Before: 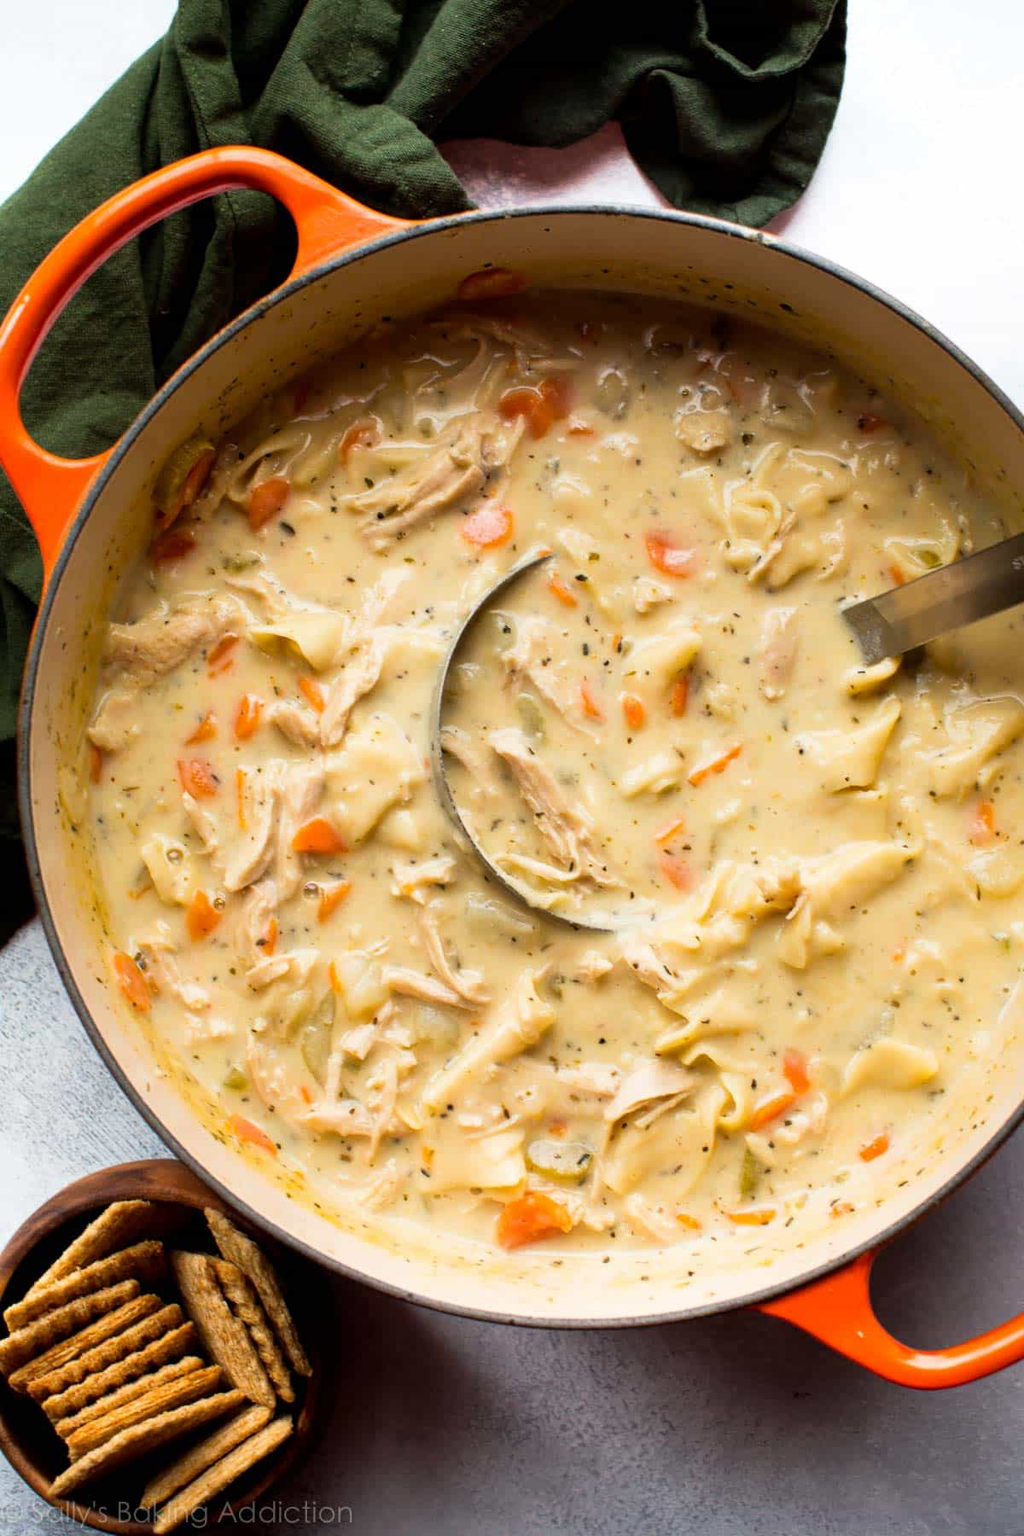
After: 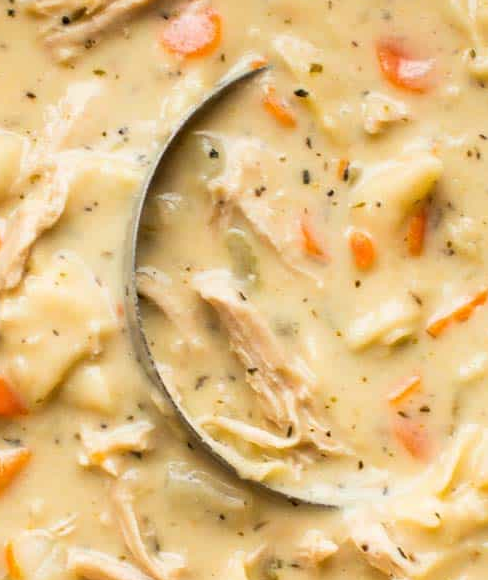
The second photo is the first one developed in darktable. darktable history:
crop: left 31.675%, top 32.483%, right 27.595%, bottom 35.277%
